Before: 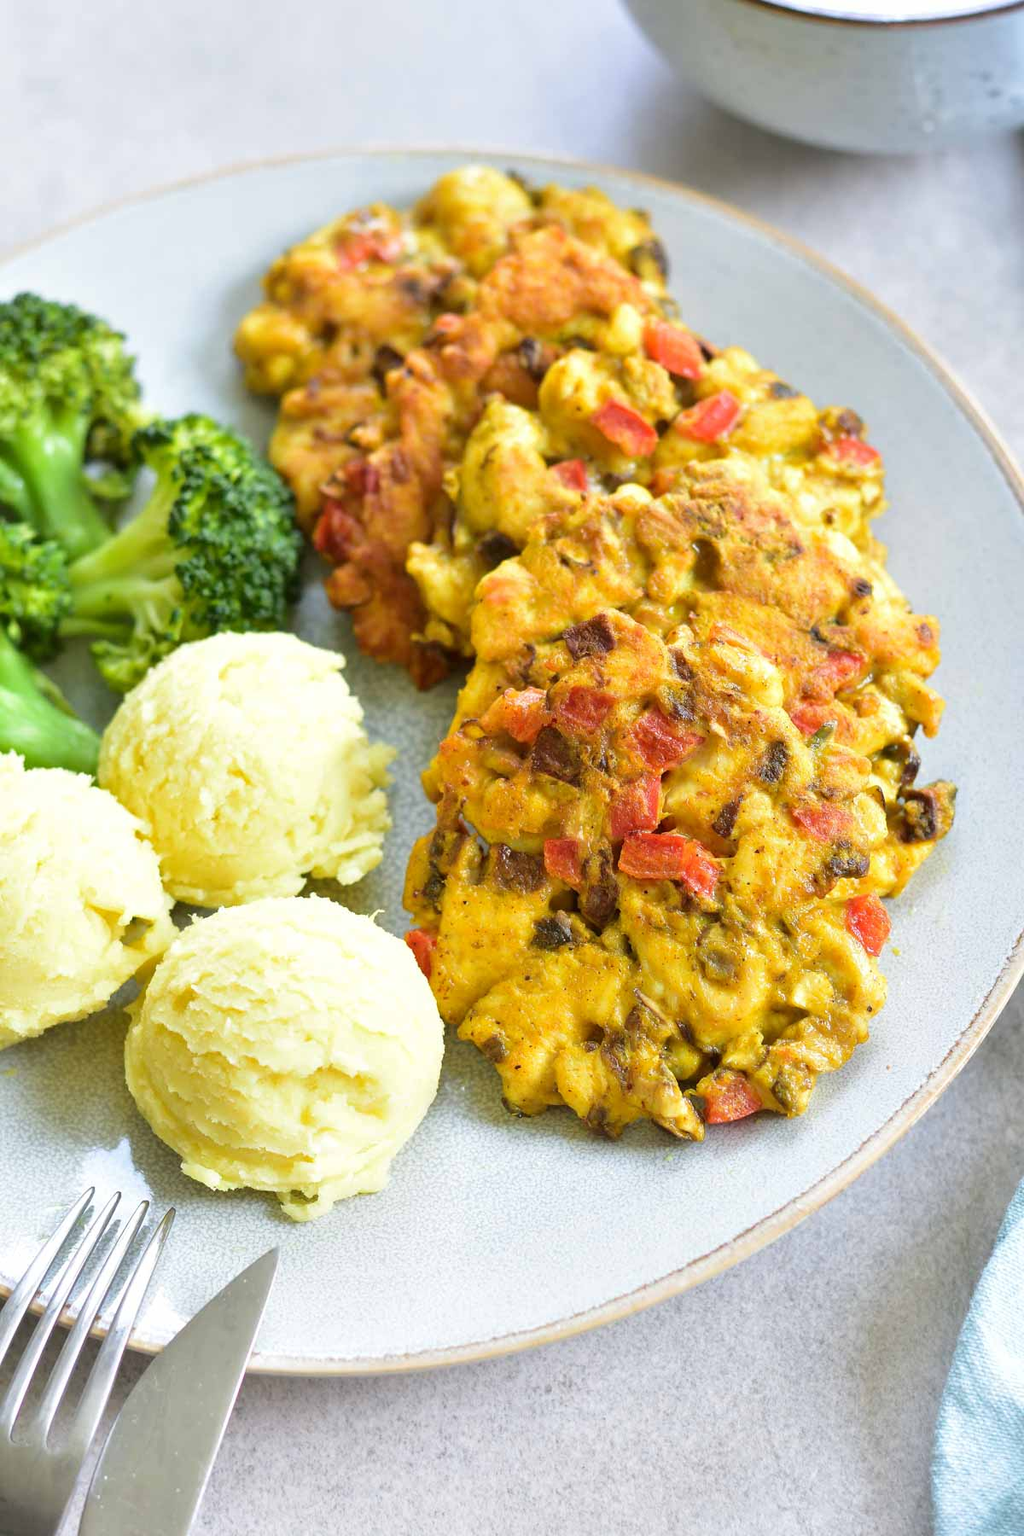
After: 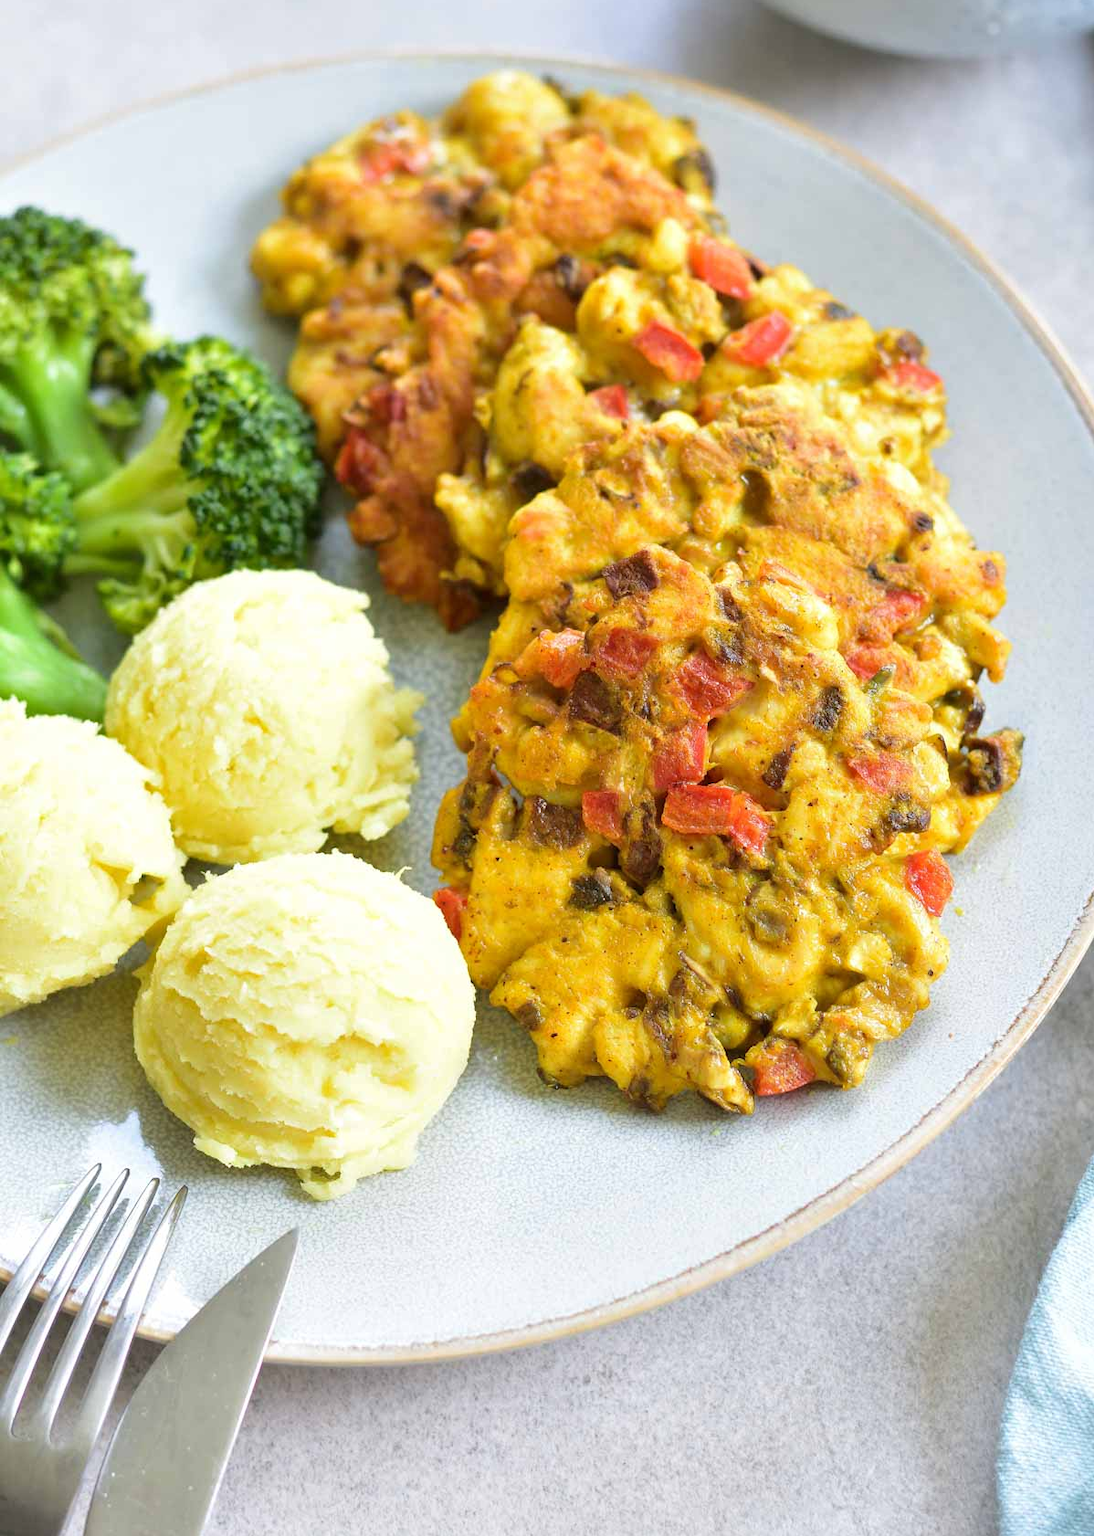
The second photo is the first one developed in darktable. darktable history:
crop and rotate: top 6.534%
